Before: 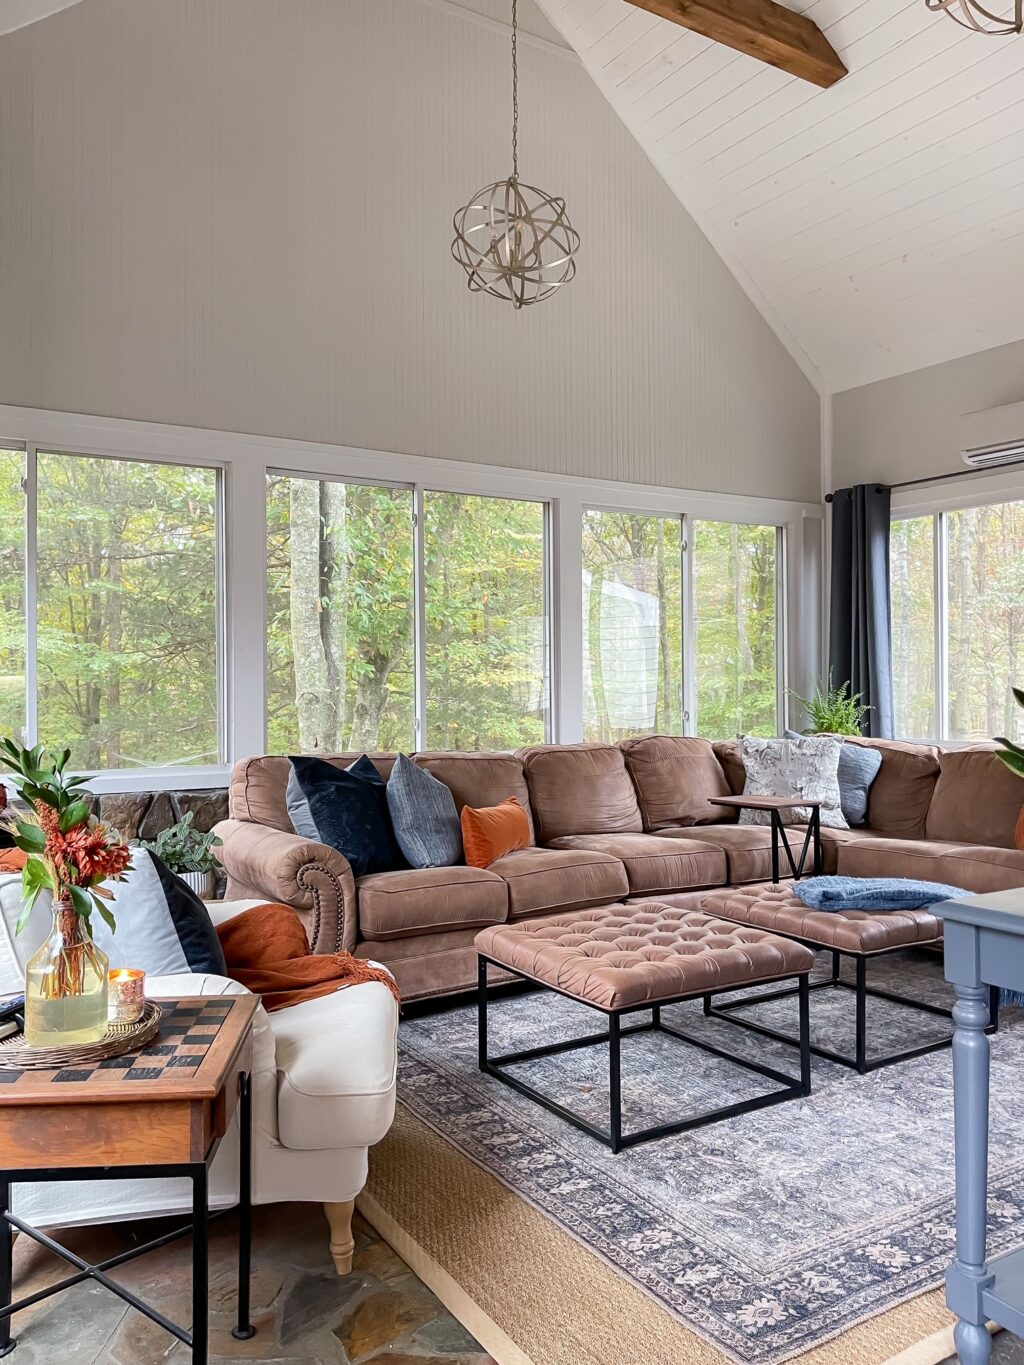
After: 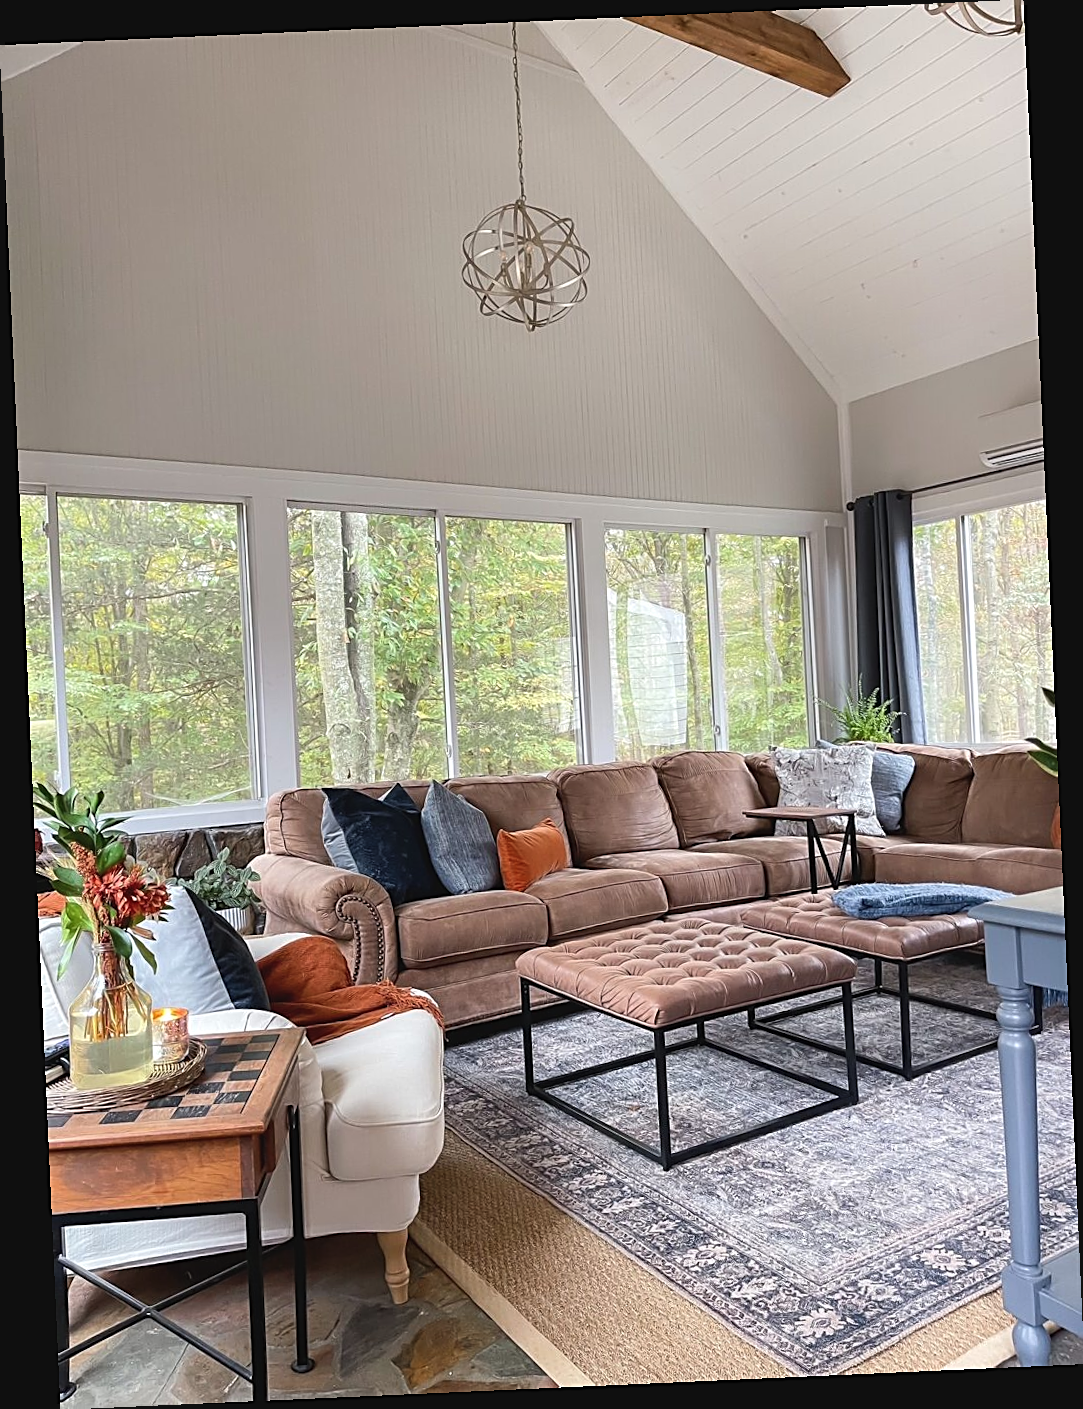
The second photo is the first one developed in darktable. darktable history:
sharpen: on, module defaults
exposure: black level correction -0.005, exposure 0.054 EV, compensate highlight preservation false
rotate and perspective: rotation -2.56°, automatic cropping off
